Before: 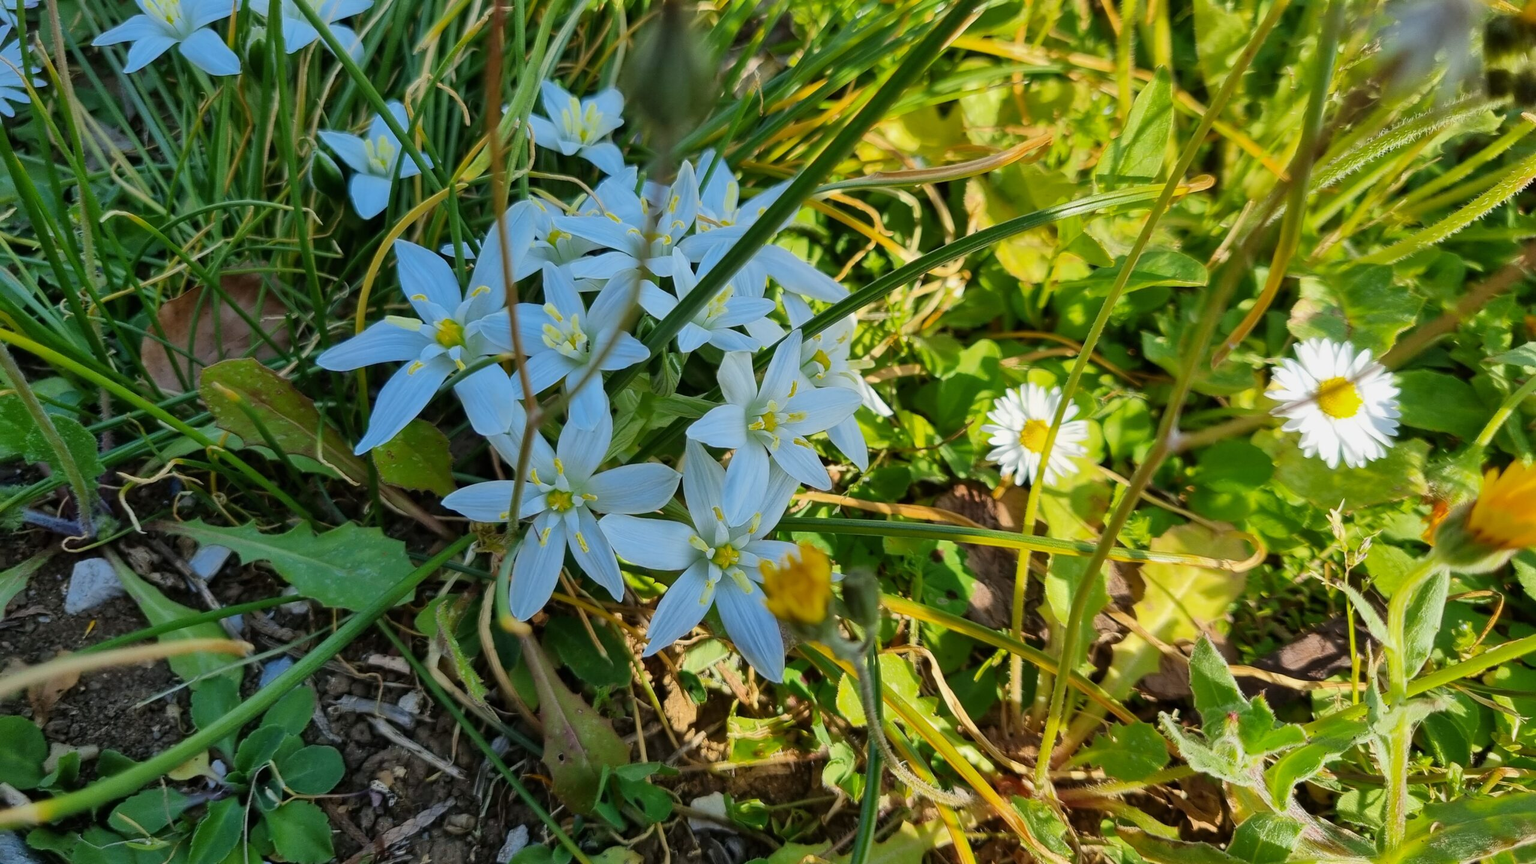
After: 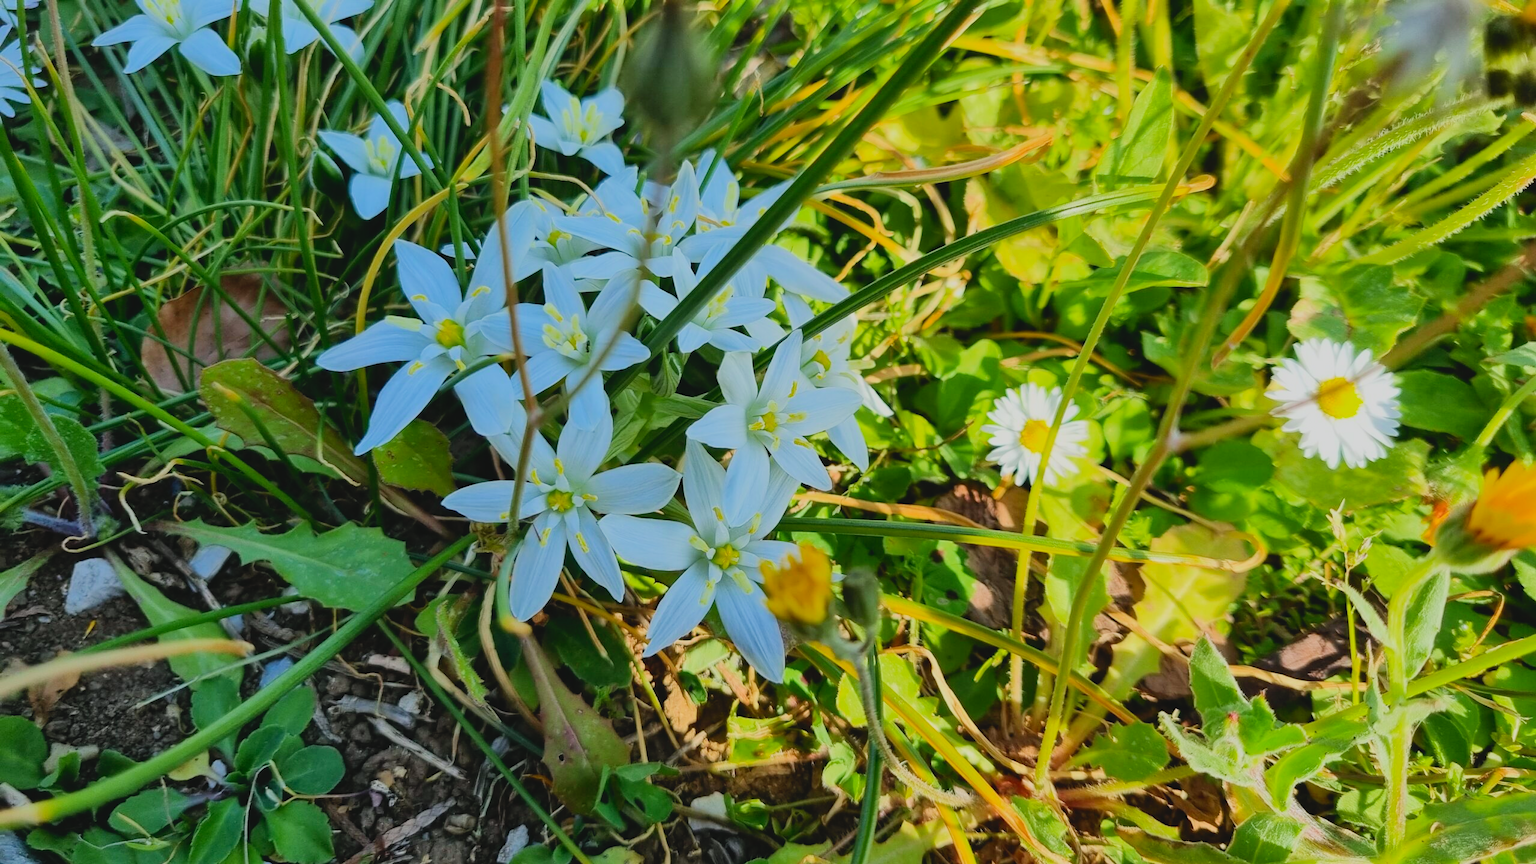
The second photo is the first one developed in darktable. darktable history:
tone curve: curves: ch0 [(0, 0.01) (0.037, 0.032) (0.131, 0.108) (0.275, 0.258) (0.483, 0.512) (0.61, 0.661) (0.696, 0.742) (0.792, 0.834) (0.911, 0.936) (0.997, 0.995)]; ch1 [(0, 0) (0.308, 0.29) (0.425, 0.411) (0.503, 0.502) (0.551, 0.563) (0.683, 0.706) (0.746, 0.77) (1, 1)]; ch2 [(0, 0) (0.246, 0.233) (0.36, 0.352) (0.415, 0.415) (0.485, 0.487) (0.502, 0.502) (0.525, 0.523) (0.545, 0.552) (0.587, 0.6) (0.636, 0.652) (0.711, 0.729) (0.845, 0.855) (0.998, 0.977)], color space Lab, independent channels, preserve colors none
filmic rgb: black relative exposure -16 EV, white relative exposure 4.97 EV, hardness 6.25
contrast brightness saturation: contrast -0.1, brightness 0.05, saturation 0.08
